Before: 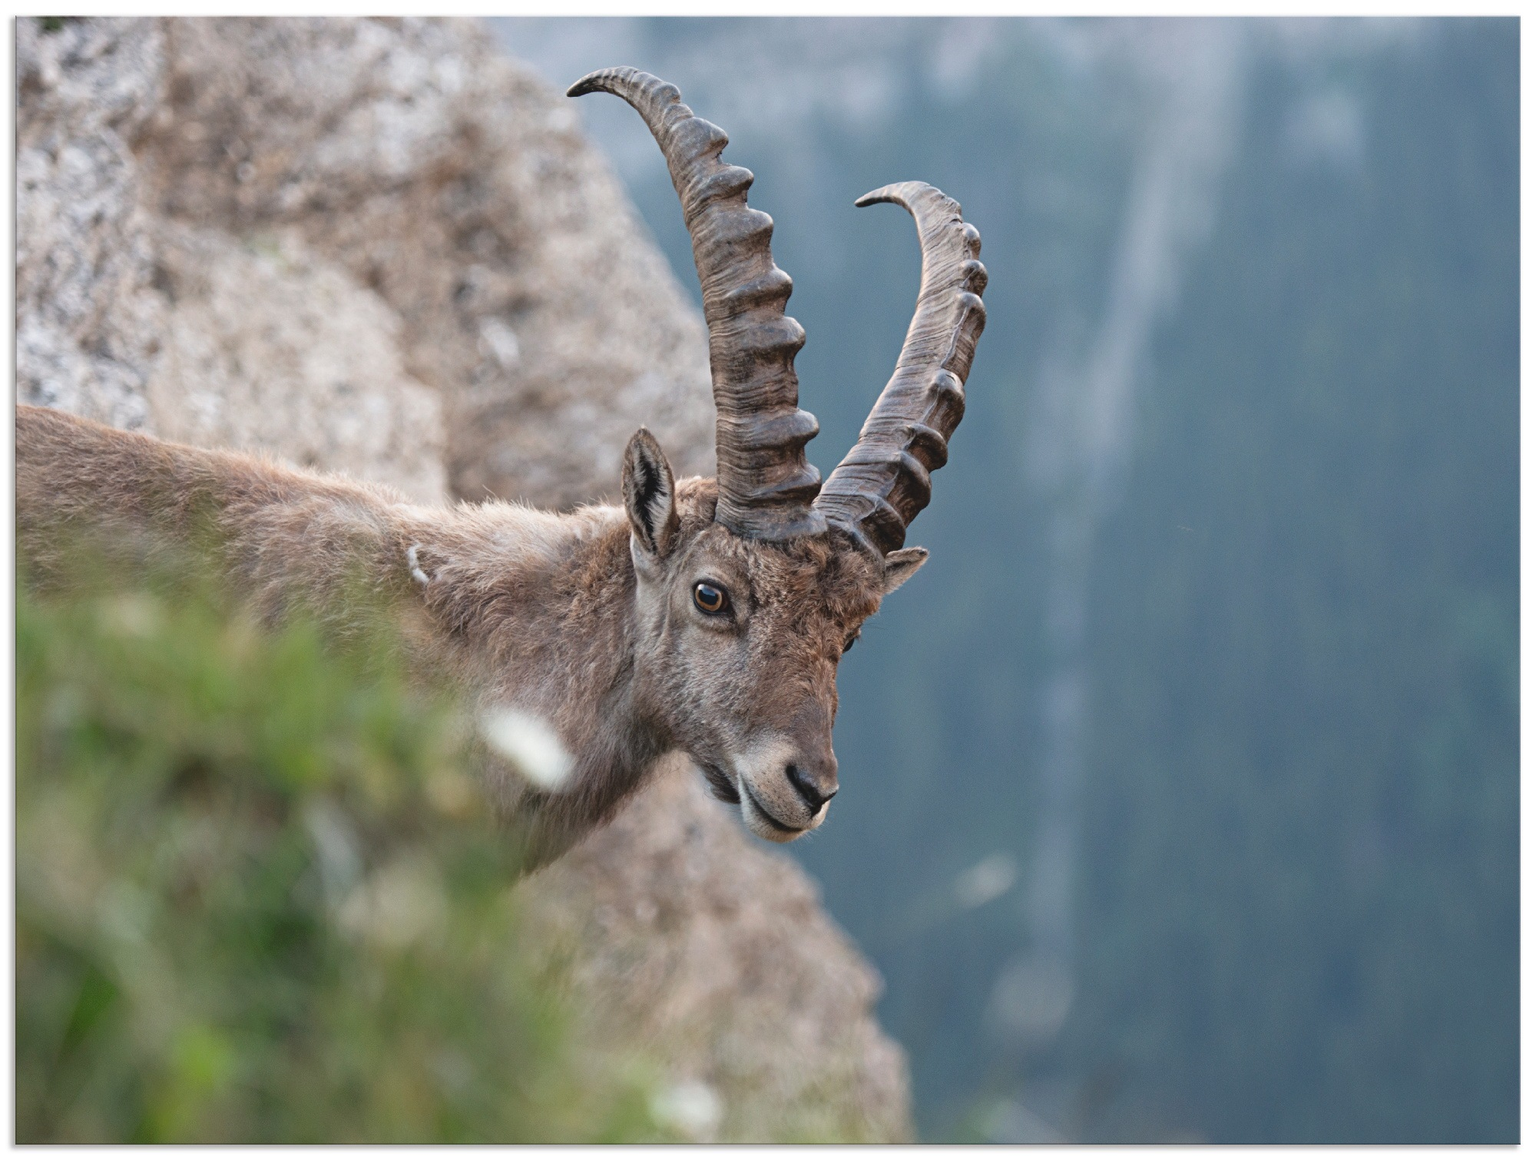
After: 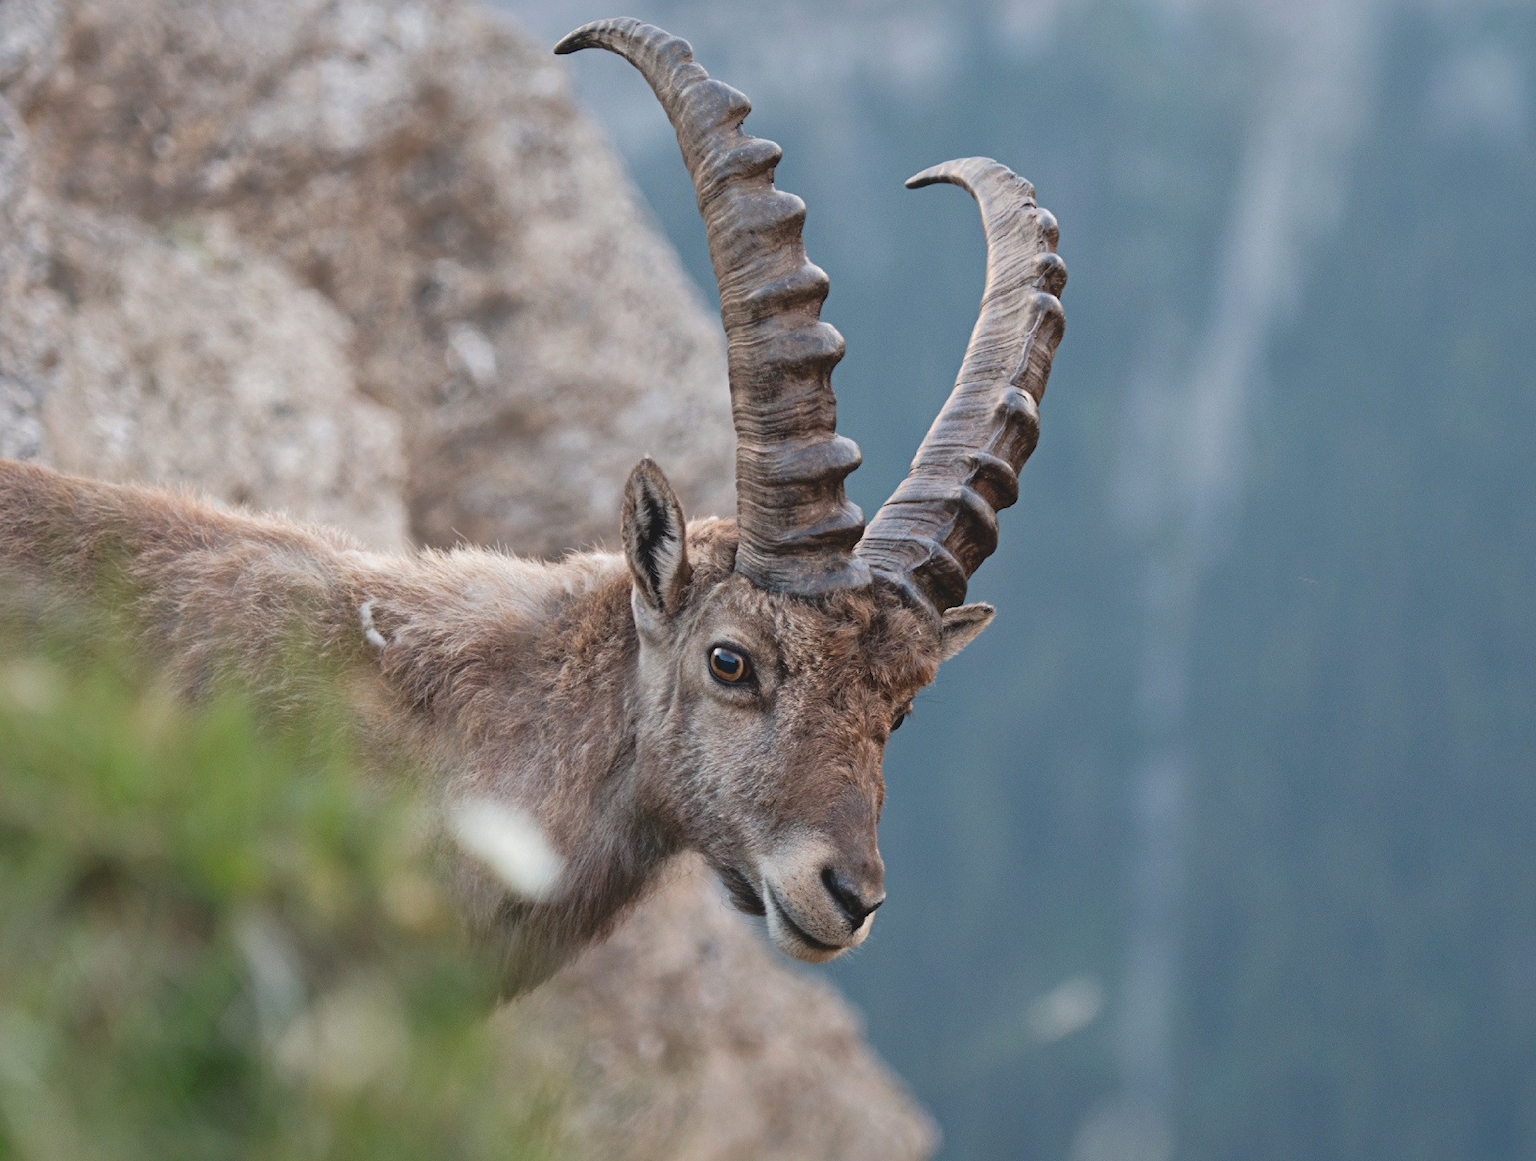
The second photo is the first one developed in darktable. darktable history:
crop and rotate: left 7.315%, top 4.548%, right 10.599%, bottom 13.243%
shadows and highlights: shadows 40.25, highlights -59.73
